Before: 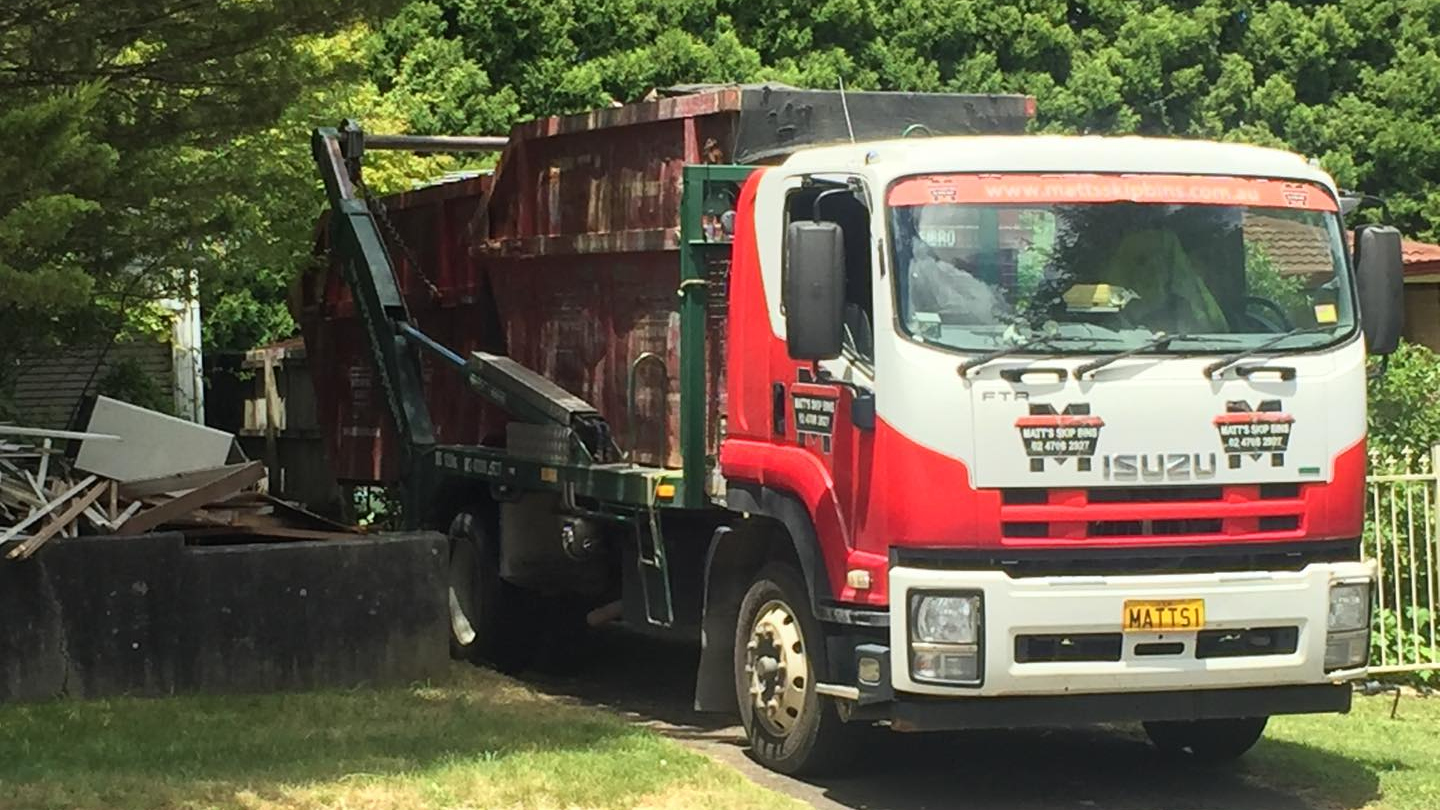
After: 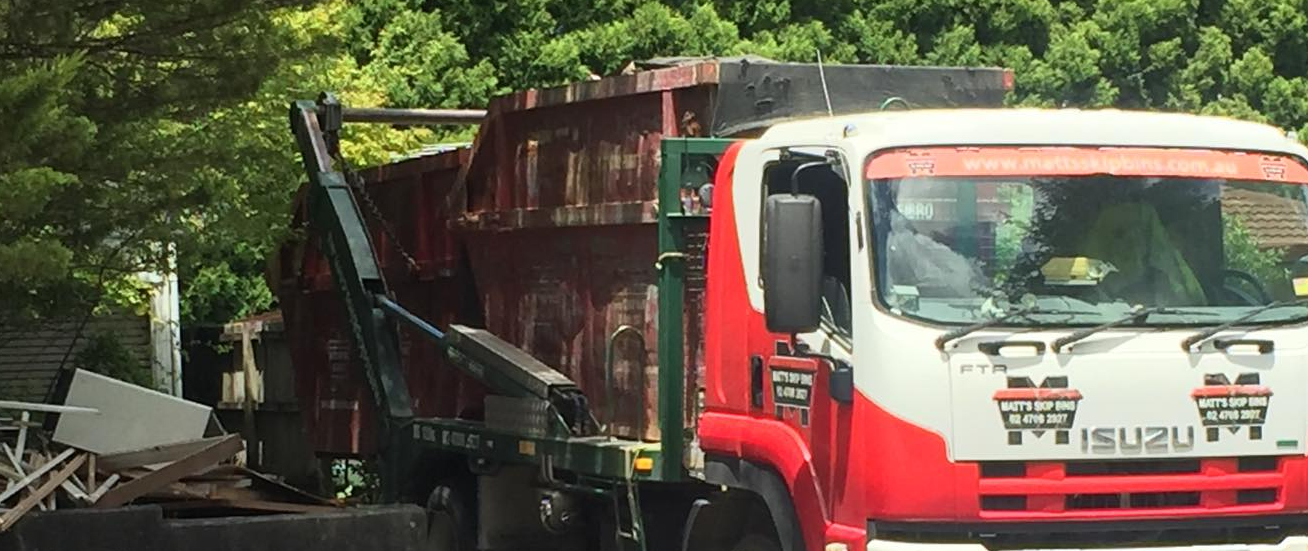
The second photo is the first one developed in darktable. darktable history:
crop: left 1.531%, top 3.362%, right 7.624%, bottom 28.492%
